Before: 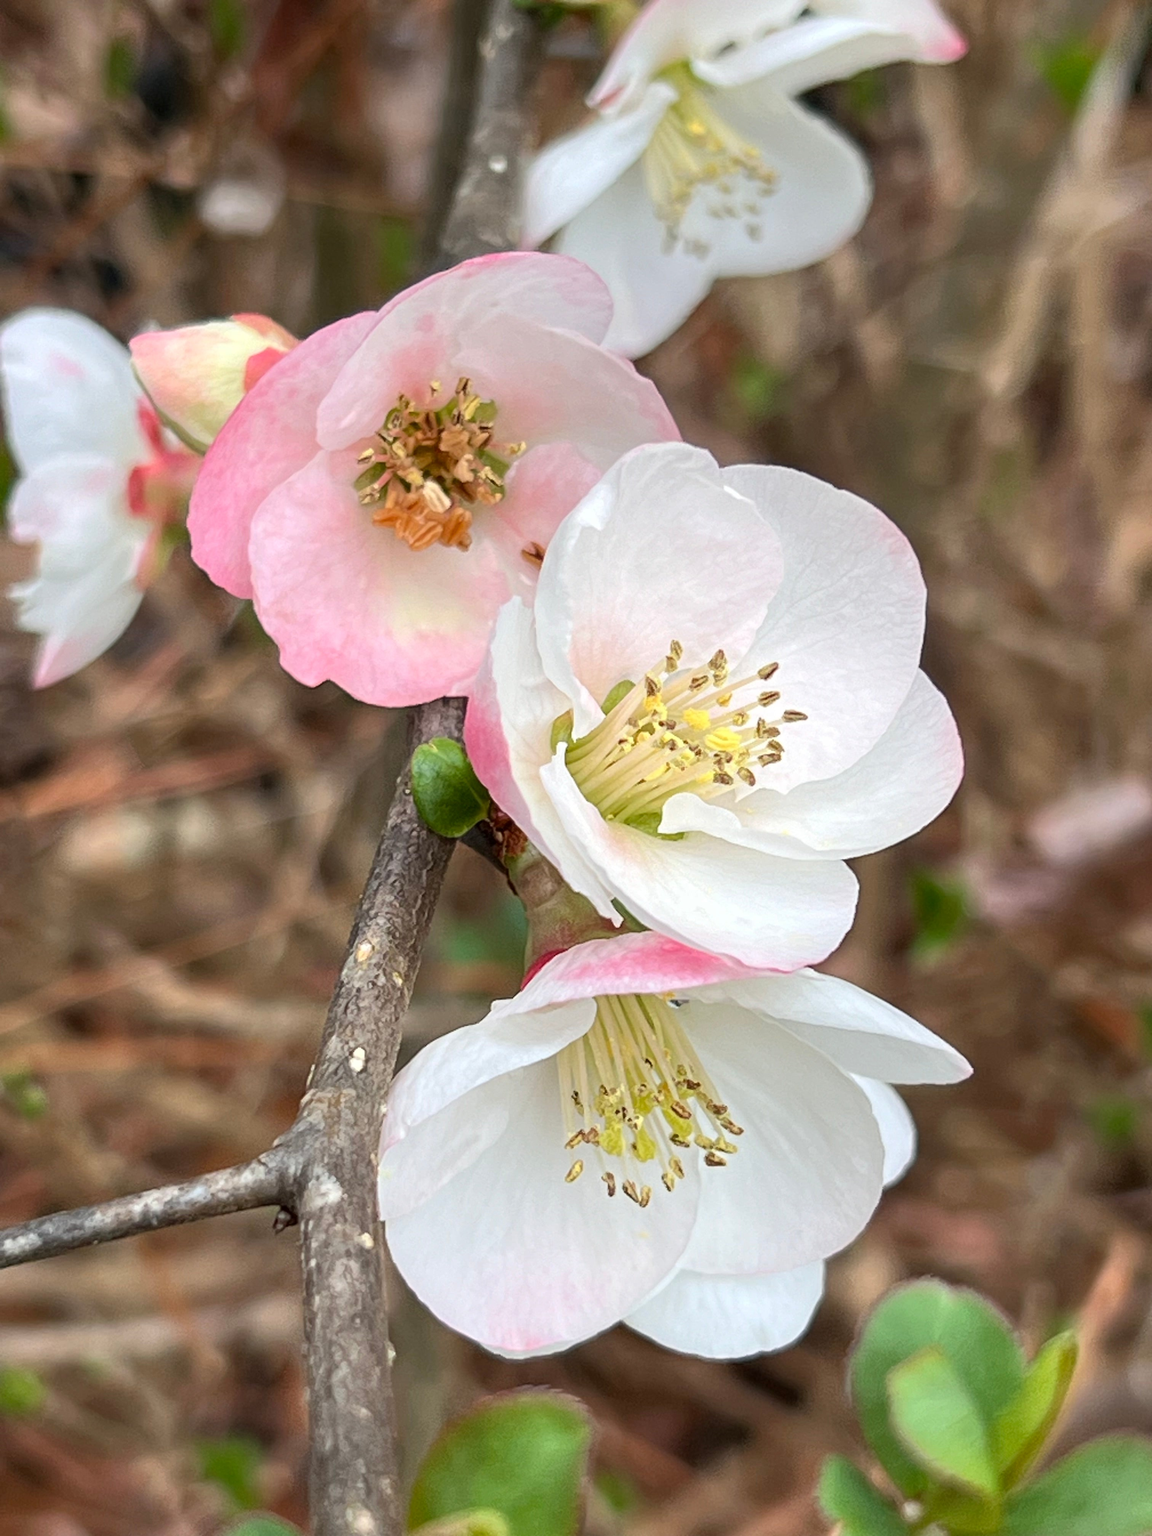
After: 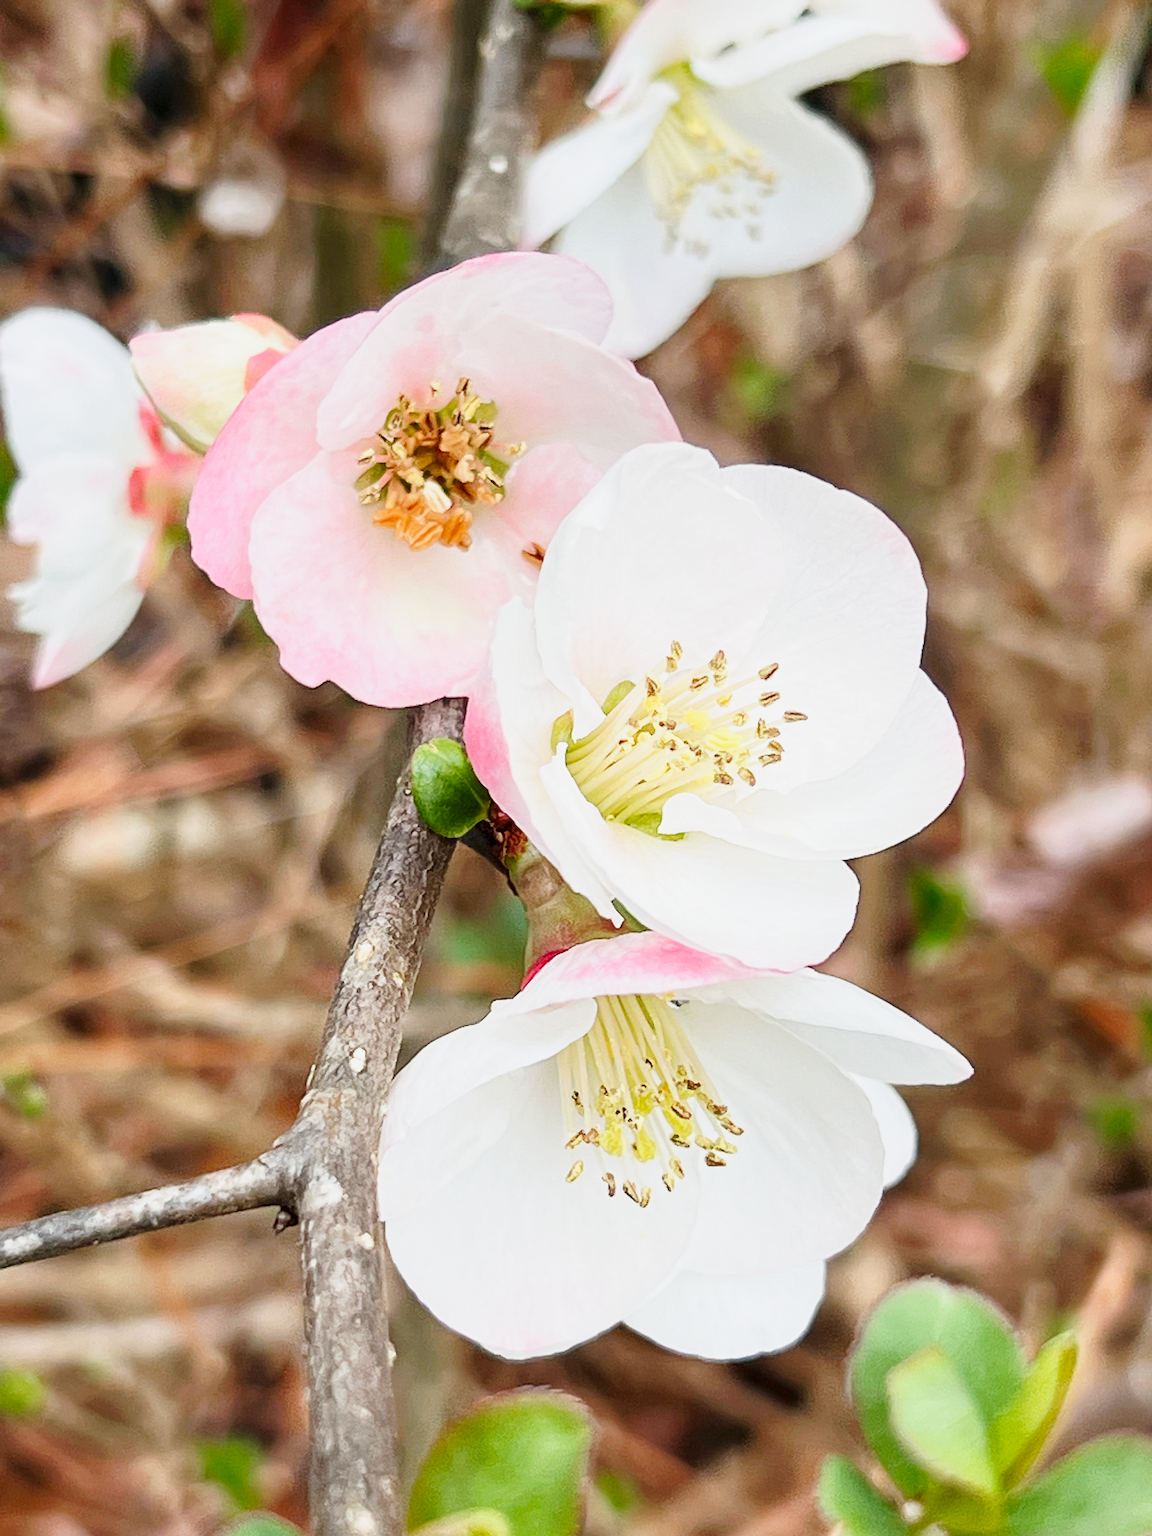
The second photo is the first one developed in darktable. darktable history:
tone curve: curves: ch0 [(0, 0) (0.033, 0.016) (0.171, 0.127) (0.33, 0.331) (0.432, 0.475) (0.601, 0.665) (0.843, 0.876) (1, 1)]; ch1 [(0, 0) (0.339, 0.349) (0.445, 0.42) (0.476, 0.47) (0.501, 0.499) (0.516, 0.525) (0.548, 0.563) (0.584, 0.633) (0.728, 0.746) (1, 1)]; ch2 [(0, 0) (0.327, 0.324) (0.417, 0.44) (0.46, 0.453) (0.502, 0.498) (0.517, 0.524) (0.53, 0.554) (0.579, 0.599) (0.745, 0.704) (1, 1)], preserve colors none
base curve: curves: ch0 [(0, 0) (0.088, 0.125) (0.176, 0.251) (0.354, 0.501) (0.613, 0.749) (1, 0.877)], preserve colors none
sharpen: on, module defaults
